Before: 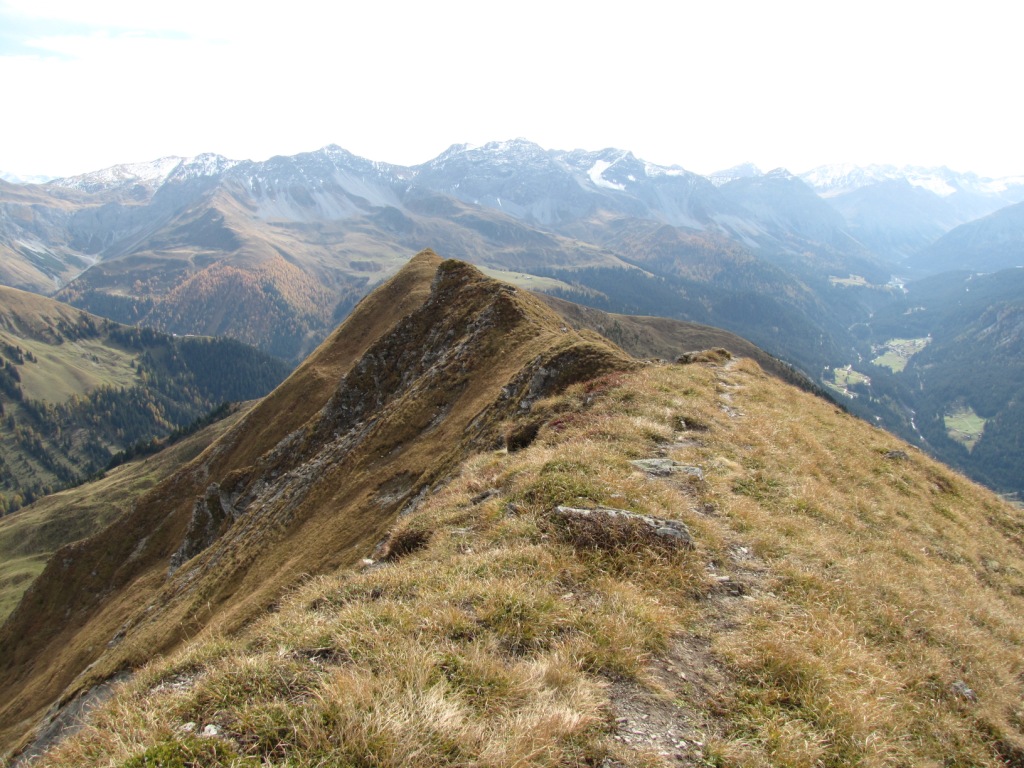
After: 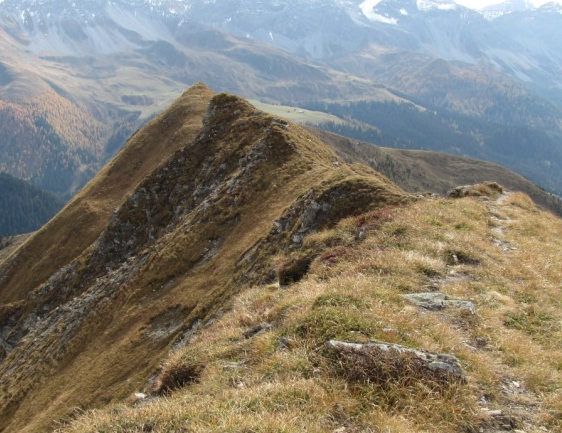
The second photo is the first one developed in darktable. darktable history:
crop and rotate: left 22.303%, top 21.677%, right 22.748%, bottom 21.884%
